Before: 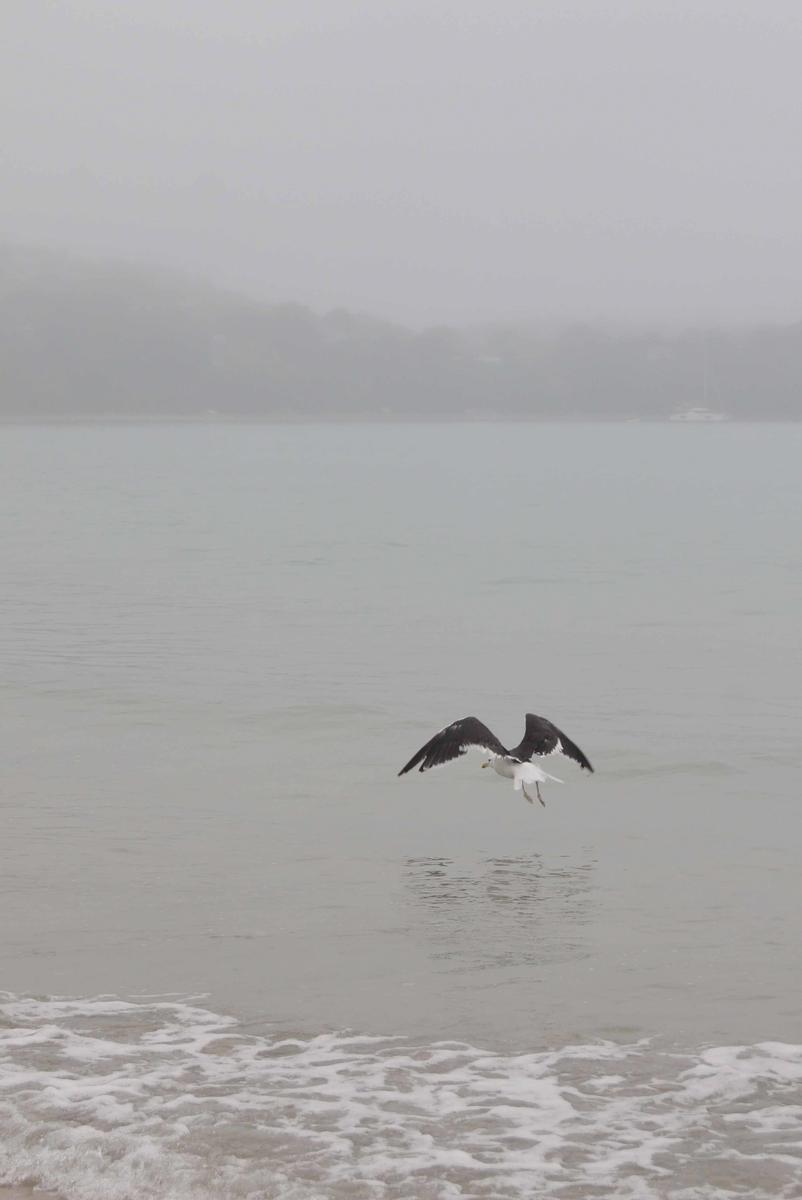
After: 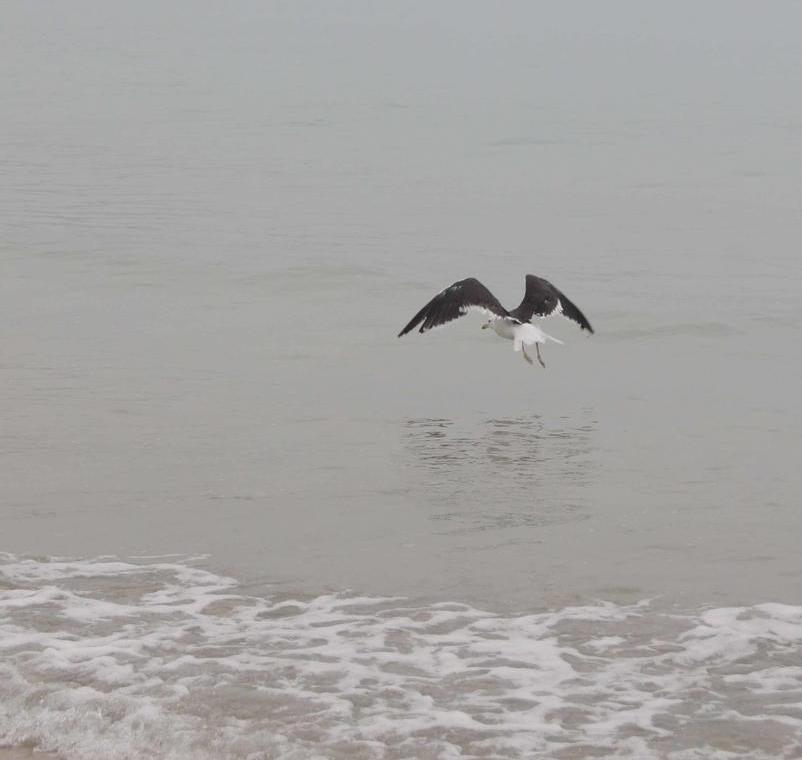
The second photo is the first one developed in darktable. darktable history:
crop and rotate: top 36.602%
